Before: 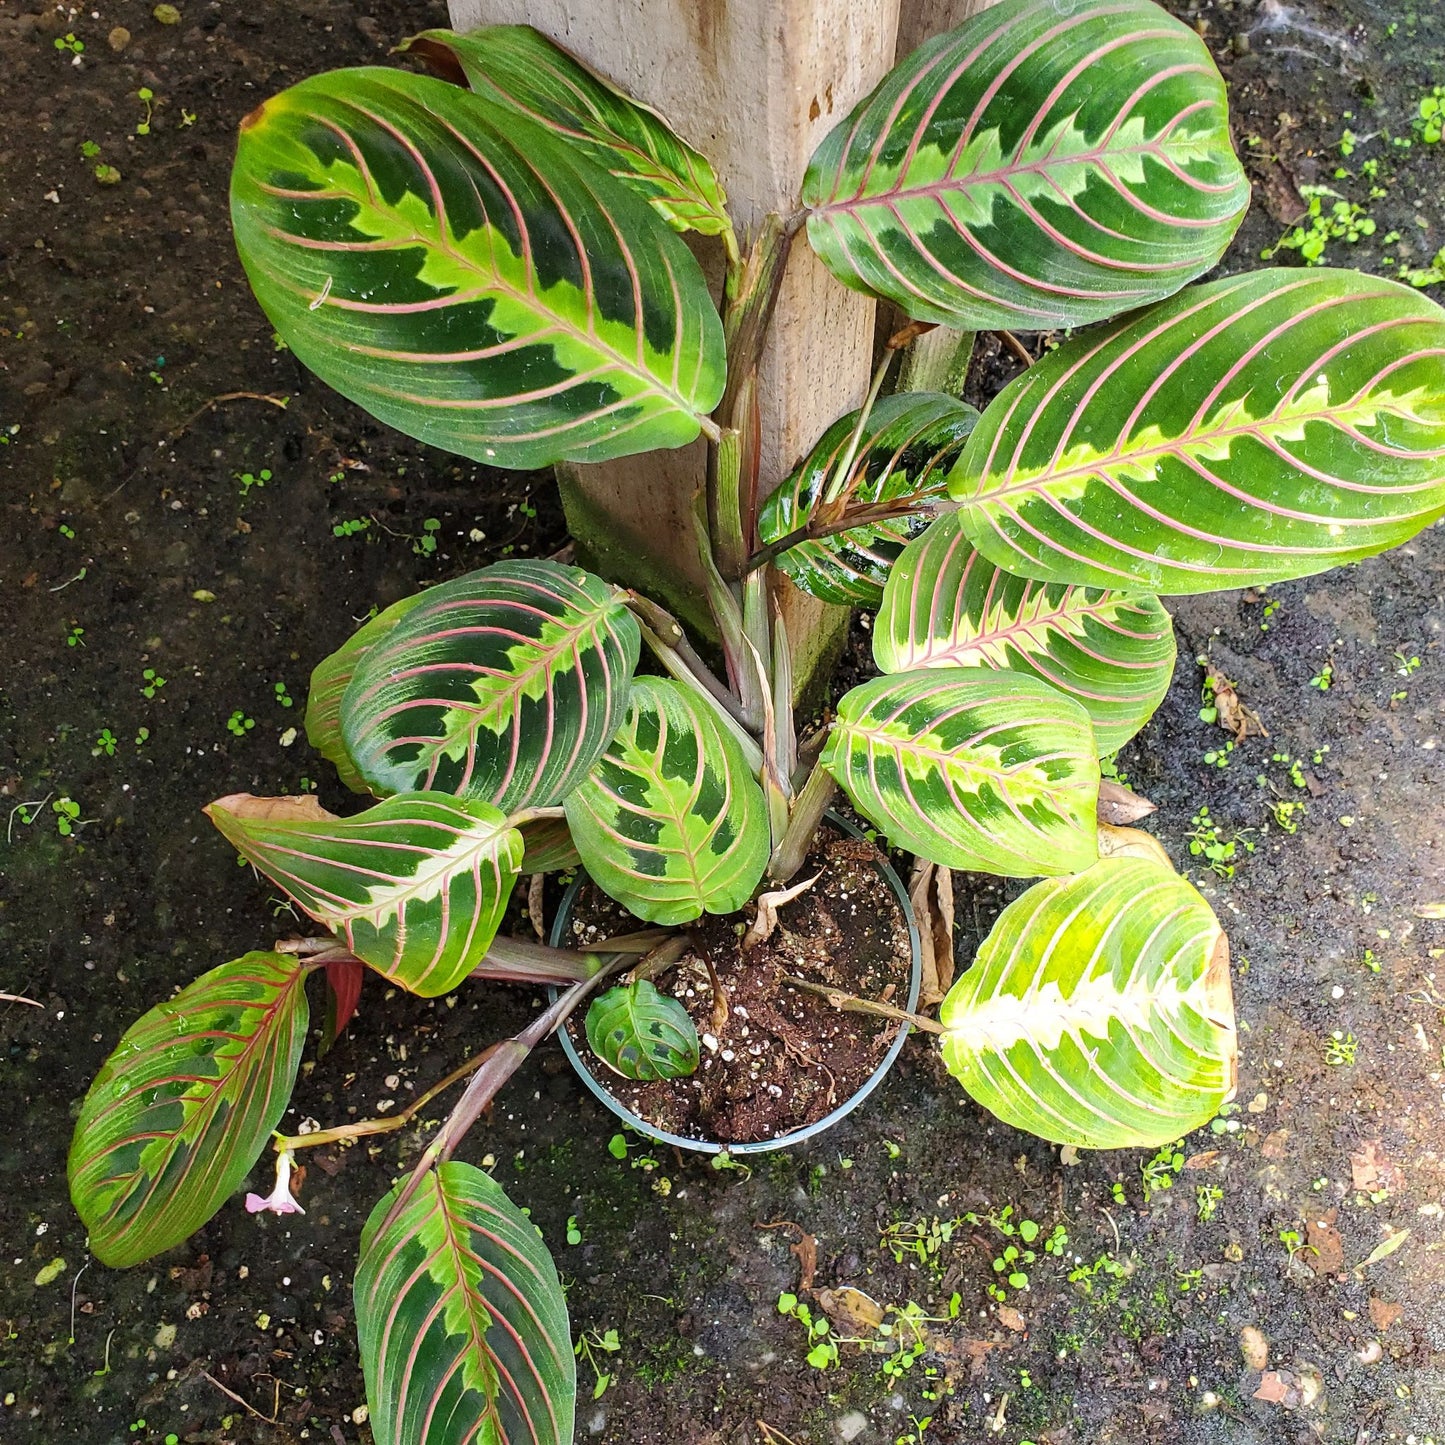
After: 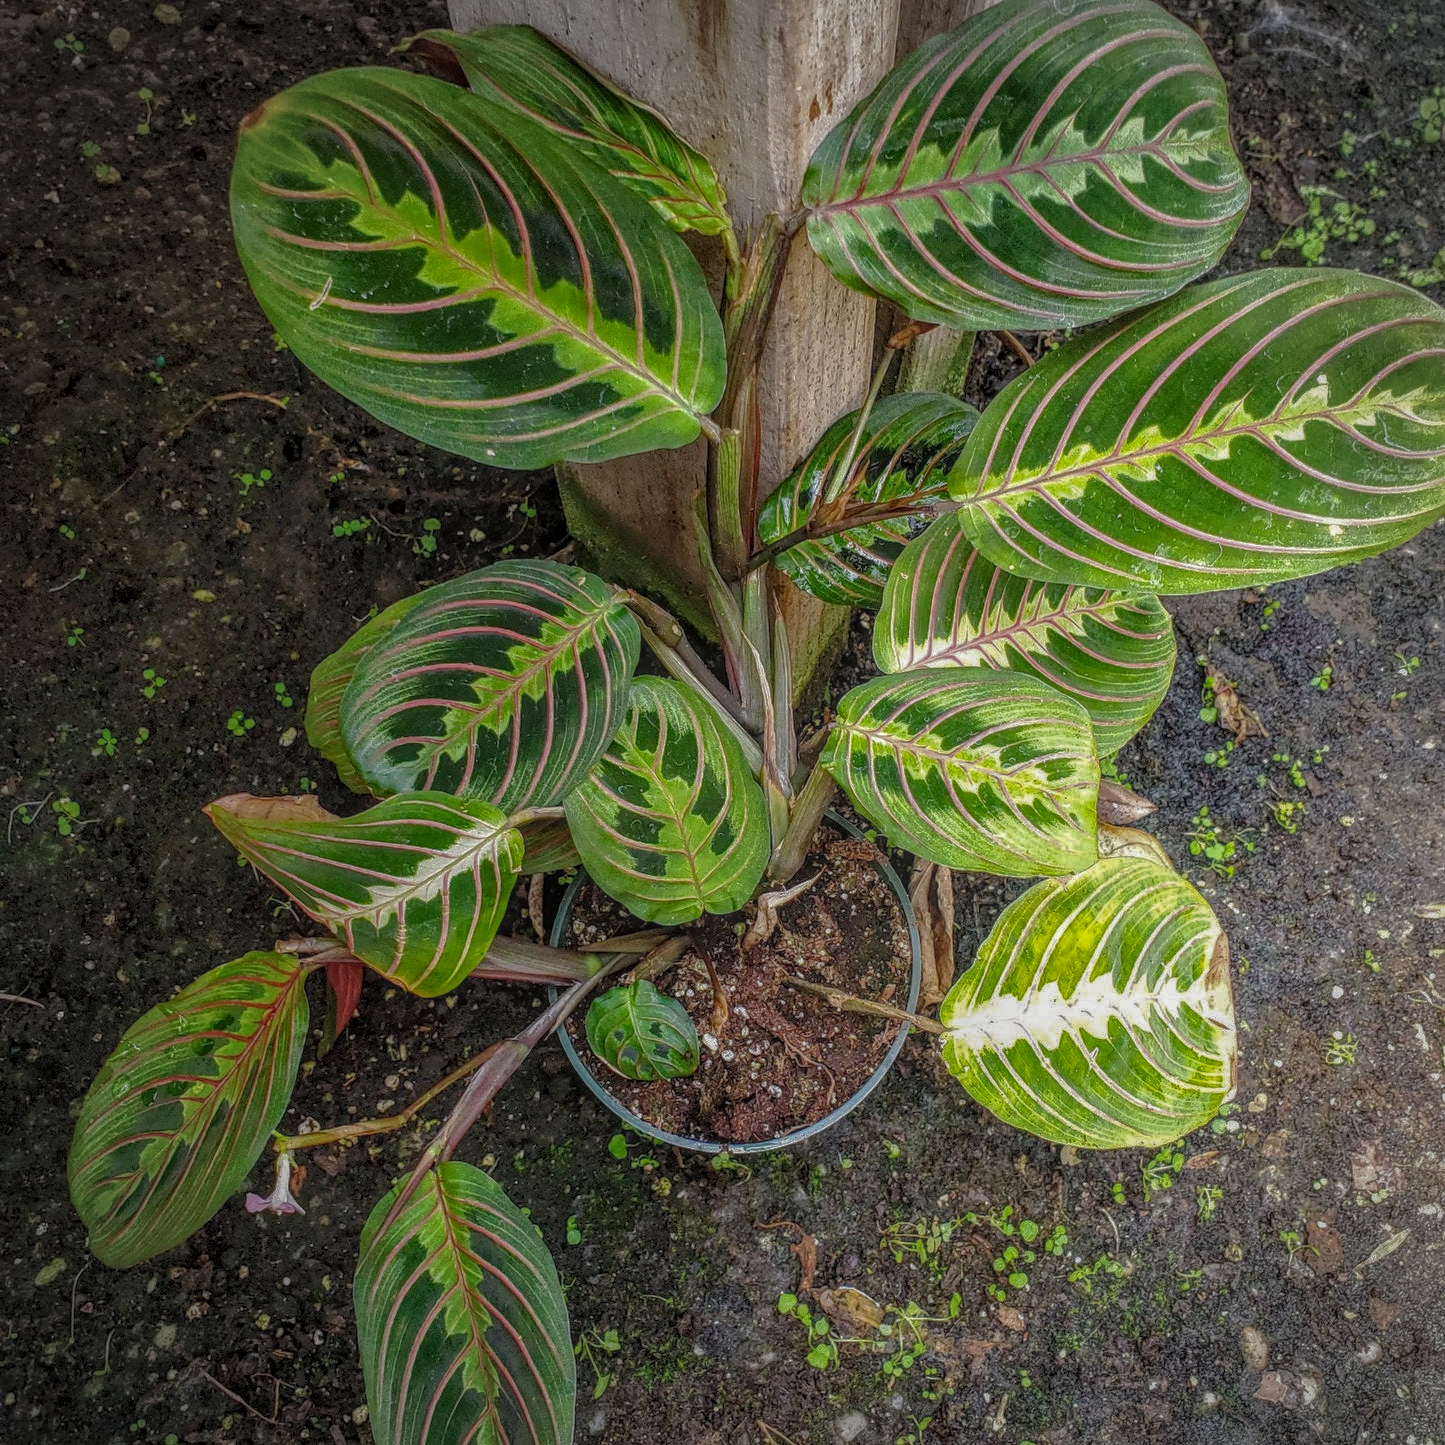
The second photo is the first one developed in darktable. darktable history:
vignetting: automatic ratio true
base curve: curves: ch0 [(0, 0) (0.841, 0.609) (1, 1)]
tone equalizer: on, module defaults
local contrast: highlights 20%, shadows 30%, detail 200%, midtone range 0.2
